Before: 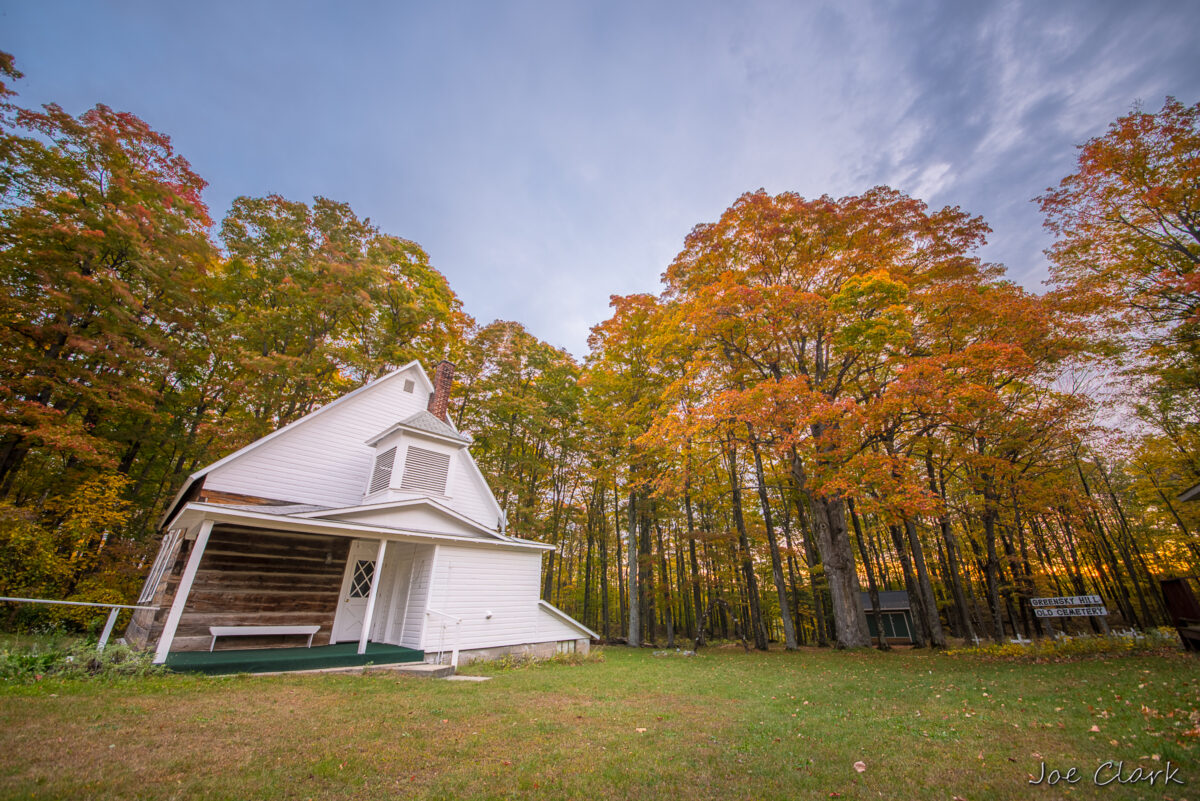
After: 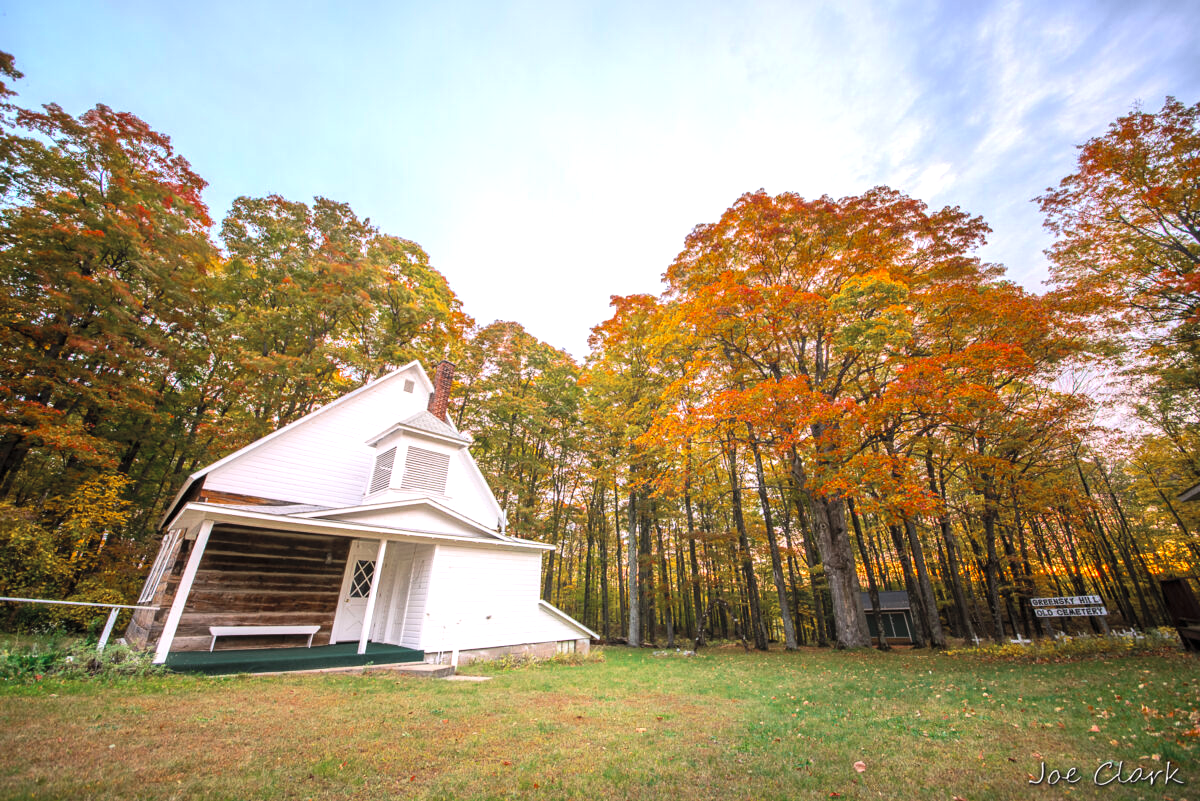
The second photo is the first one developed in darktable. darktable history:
contrast brightness saturation: contrast 0.07, brightness 0.18, saturation 0.4
color zones: curves: ch0 [(0, 0.5) (0.125, 0.4) (0.25, 0.5) (0.375, 0.4) (0.5, 0.4) (0.625, 0.6) (0.75, 0.6) (0.875, 0.5)]; ch1 [(0, 0.35) (0.125, 0.45) (0.25, 0.35) (0.375, 0.35) (0.5, 0.35) (0.625, 0.35) (0.75, 0.45) (0.875, 0.35)]; ch2 [(0, 0.6) (0.125, 0.5) (0.25, 0.5) (0.375, 0.6) (0.5, 0.6) (0.625, 0.5) (0.75, 0.5) (0.875, 0.5)]
tone equalizer: -8 EV -0.75 EV, -7 EV -0.7 EV, -6 EV -0.6 EV, -5 EV -0.4 EV, -3 EV 0.4 EV, -2 EV 0.6 EV, -1 EV 0.7 EV, +0 EV 0.75 EV, edges refinement/feathering 500, mask exposure compensation -1.57 EV, preserve details no
